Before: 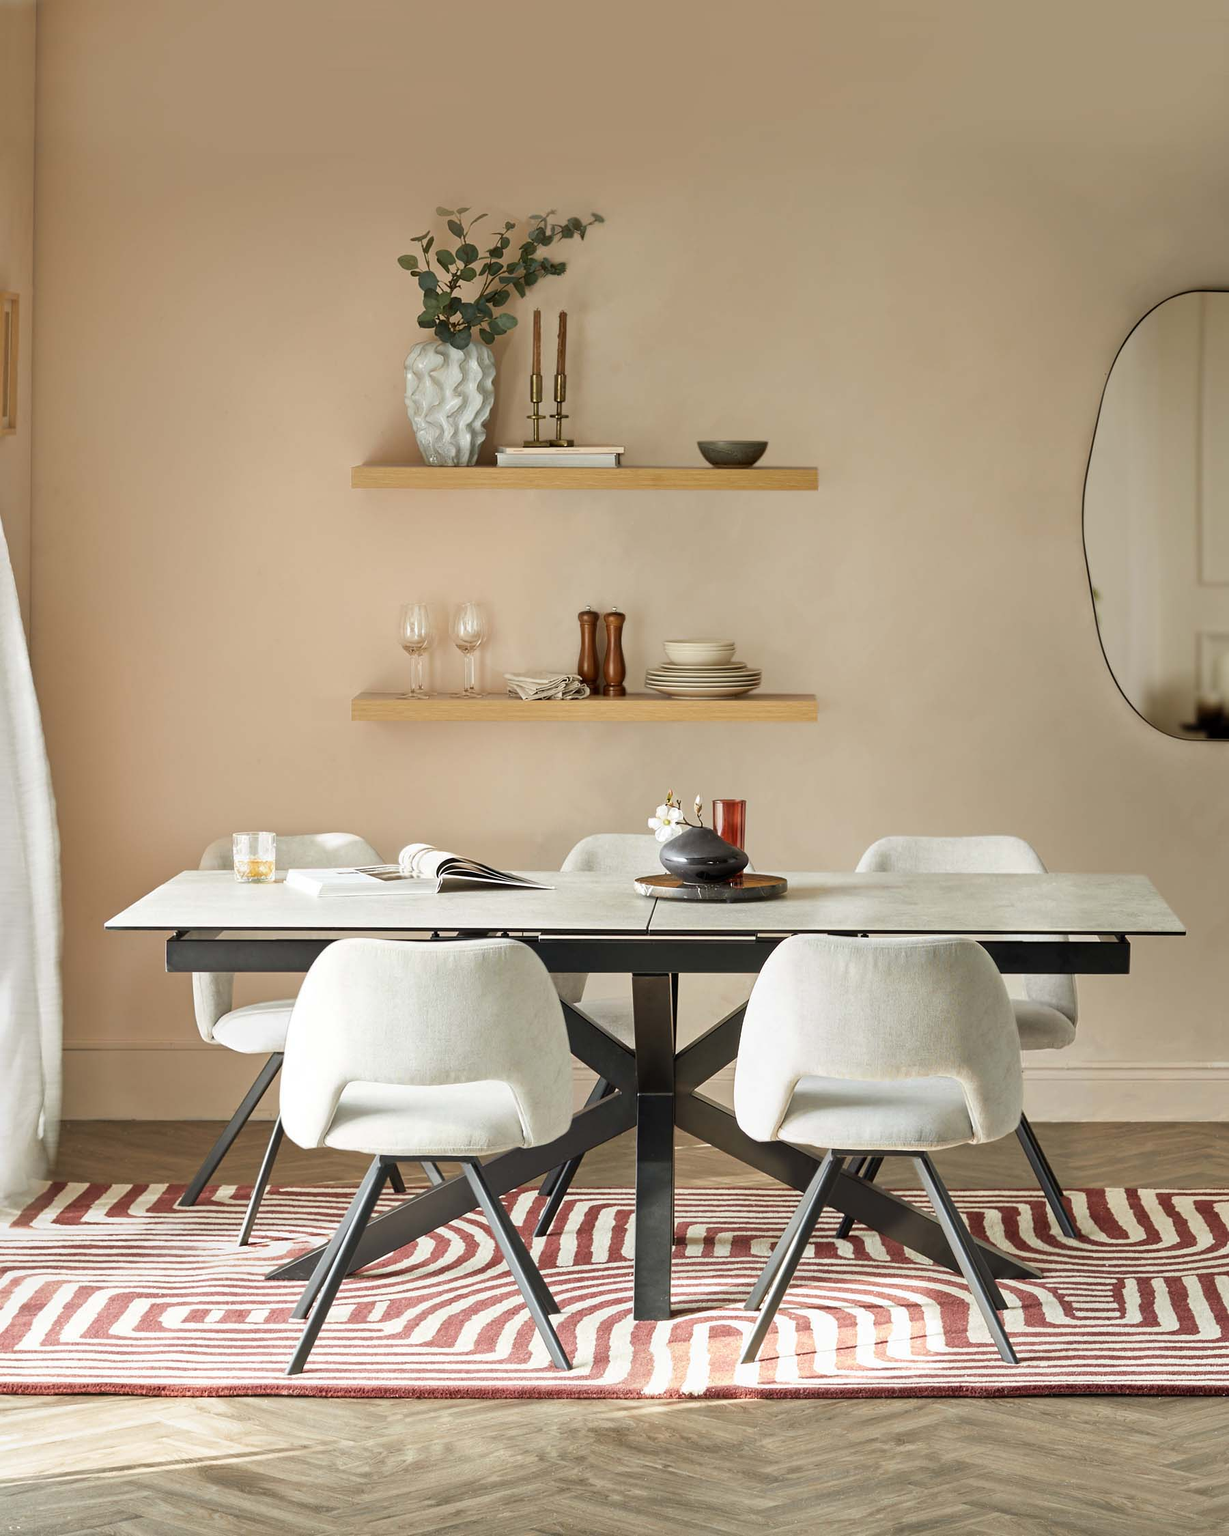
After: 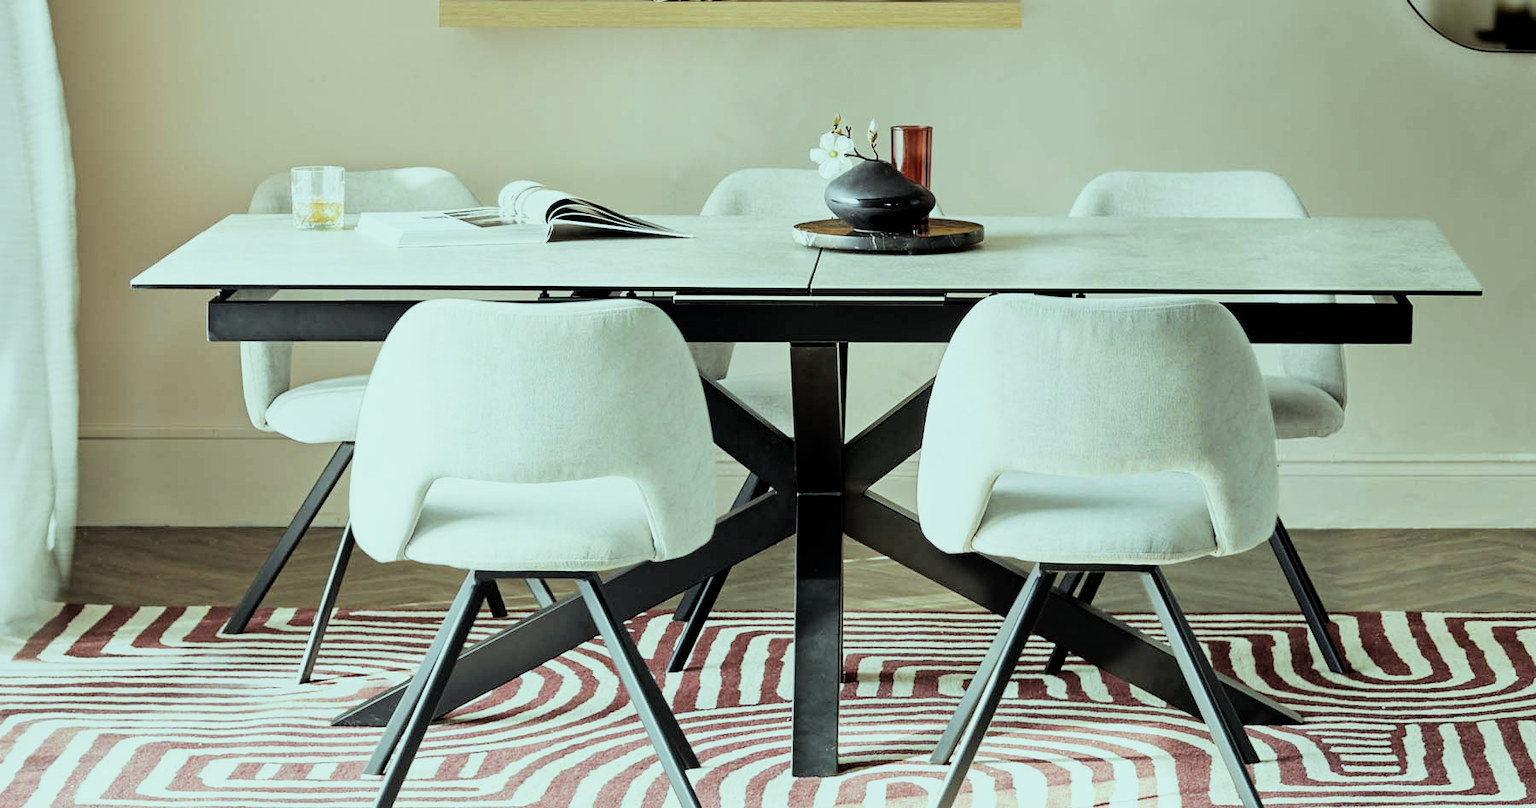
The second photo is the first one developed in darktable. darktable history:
filmic rgb: black relative exposure -5 EV, hardness 2.88, contrast 1.3, highlights saturation mix -30%
crop: top 45.551%, bottom 12.262%
white balance: emerald 1
color balance: mode lift, gamma, gain (sRGB), lift [0.997, 0.979, 1.021, 1.011], gamma [1, 1.084, 0.916, 0.998], gain [1, 0.87, 1.13, 1.101], contrast 4.55%, contrast fulcrum 38.24%, output saturation 104.09%
